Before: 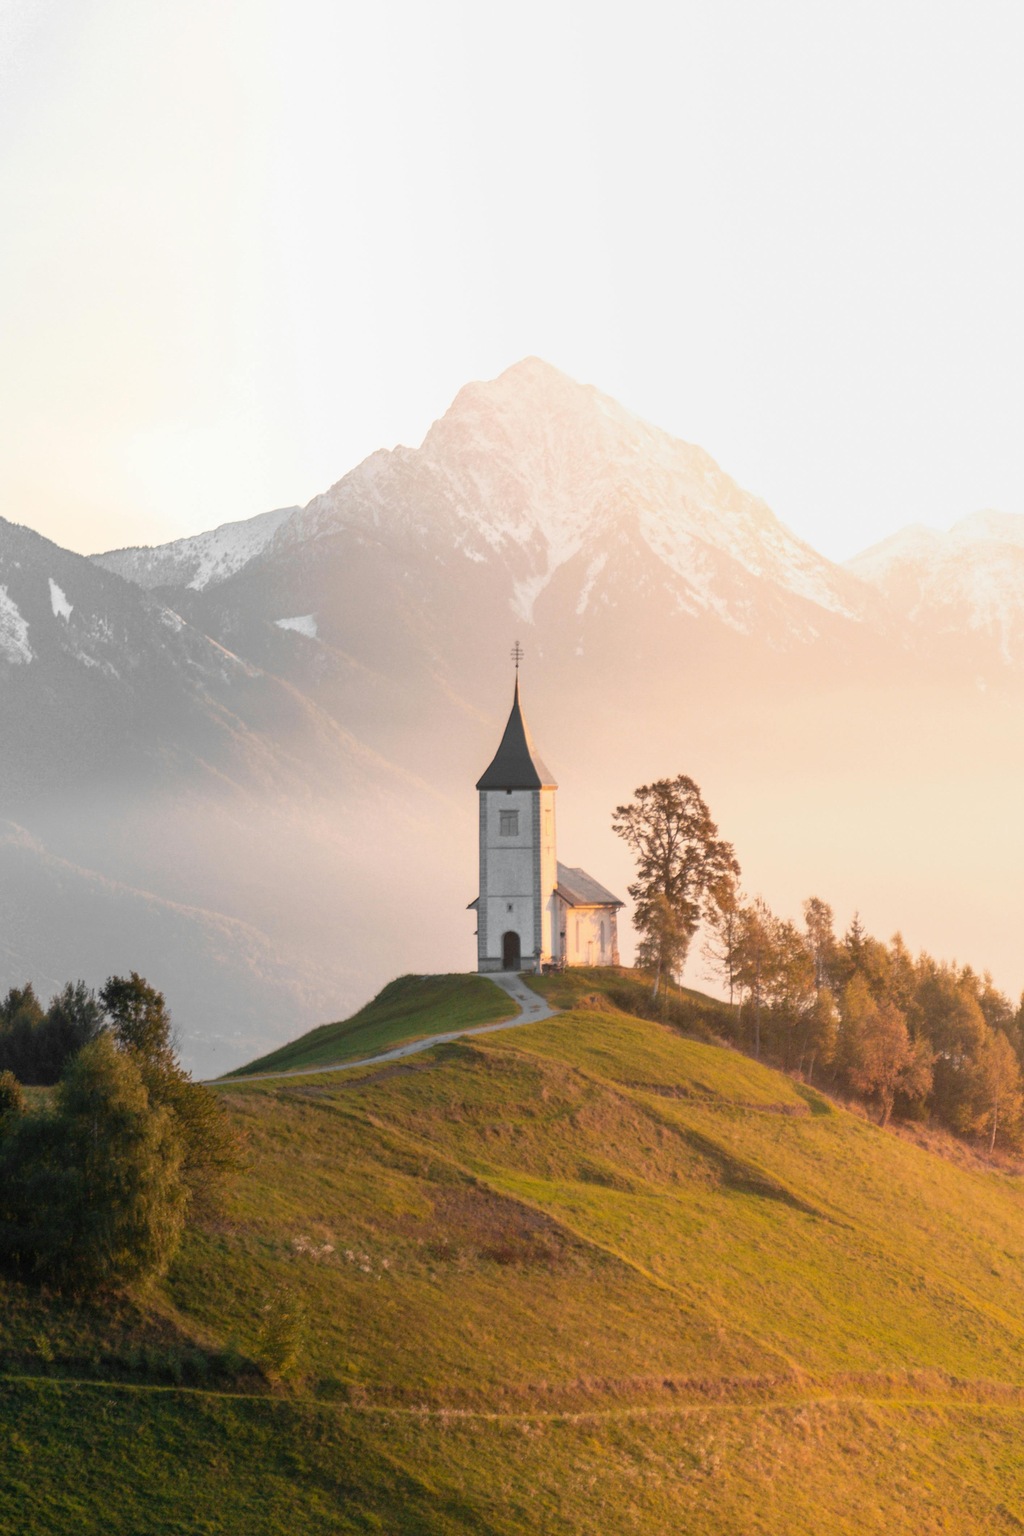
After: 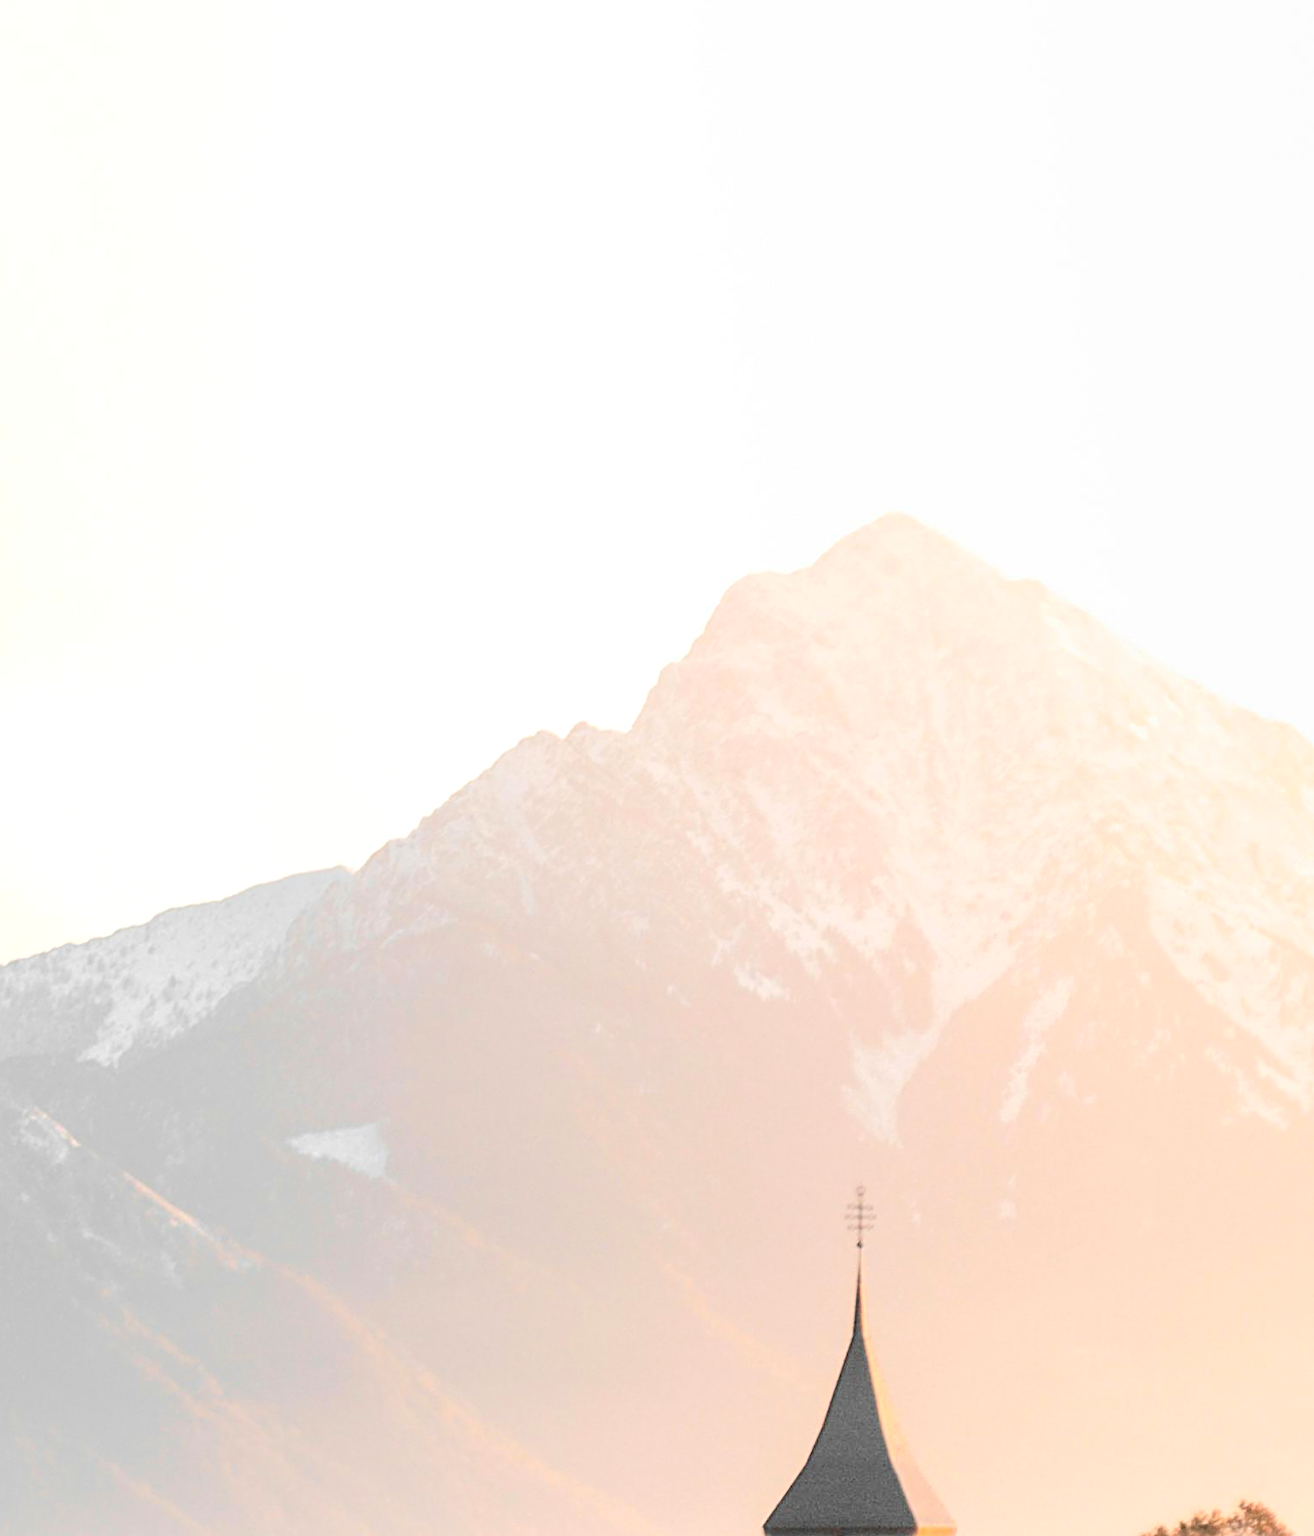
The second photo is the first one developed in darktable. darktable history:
crop: left 14.944%, top 9.031%, right 30.647%, bottom 48.583%
tone equalizer: -7 EV 0.15 EV, -6 EV 0.616 EV, -5 EV 1.13 EV, -4 EV 1.35 EV, -3 EV 1.14 EV, -2 EV 0.6 EV, -1 EV 0.153 EV, edges refinement/feathering 500, mask exposure compensation -1.57 EV, preserve details no
sharpen: radius 3.097
